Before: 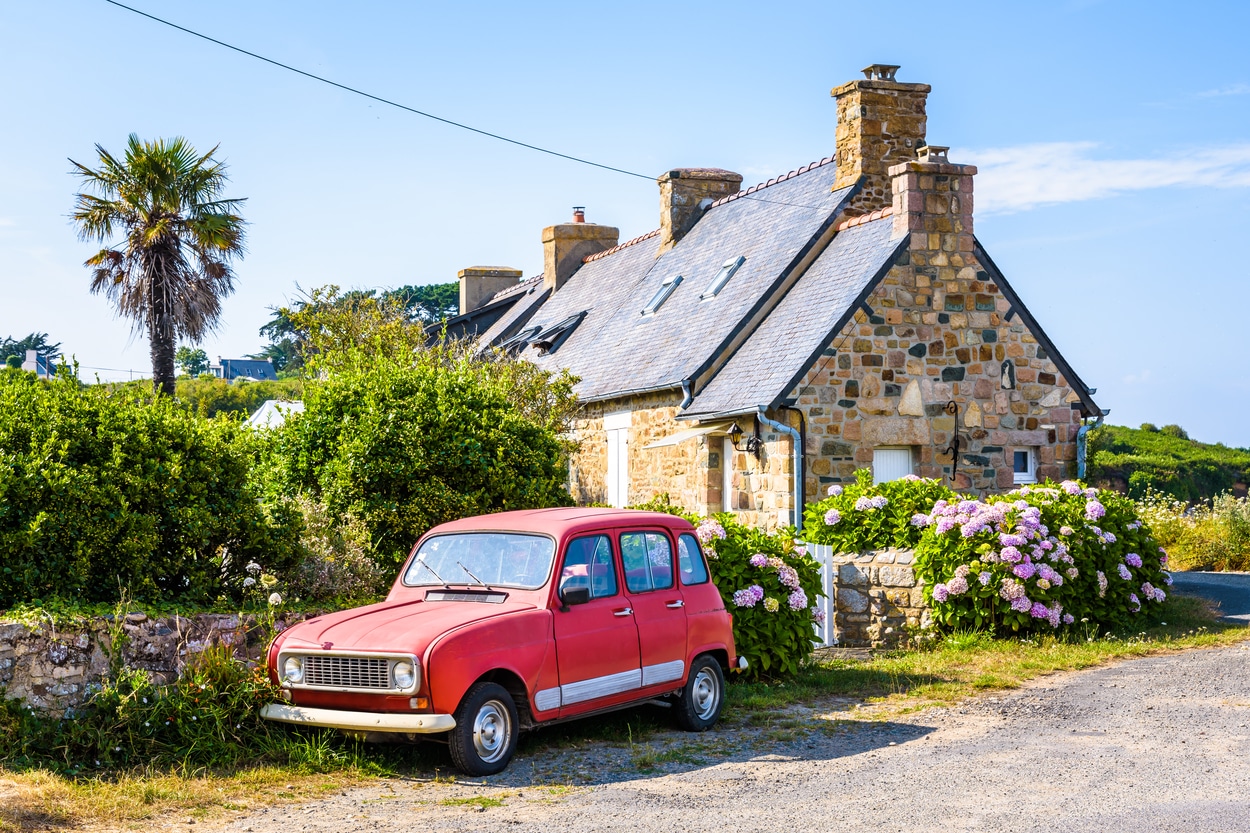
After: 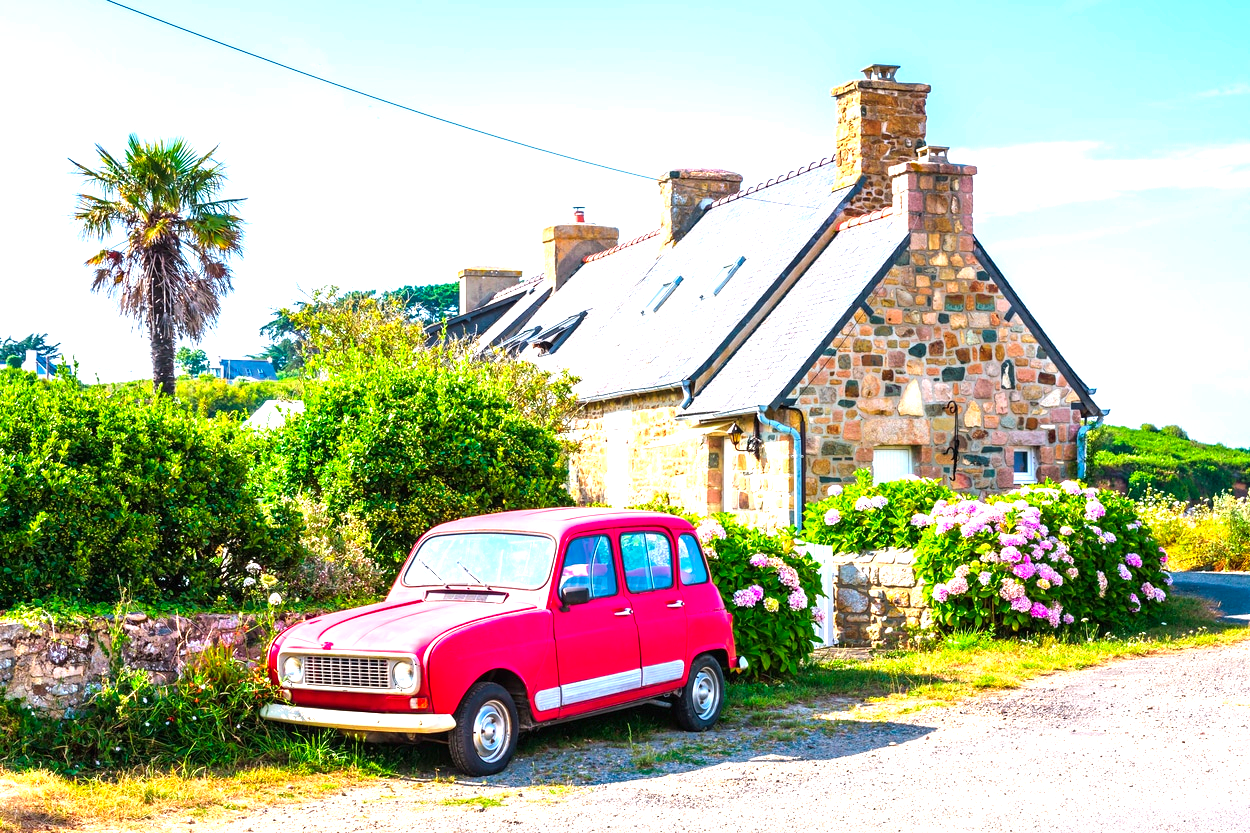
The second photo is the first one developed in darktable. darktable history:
exposure: black level correction 0, exposure 1.1 EV, compensate highlight preservation false
color contrast: green-magenta contrast 1.73, blue-yellow contrast 1.15
